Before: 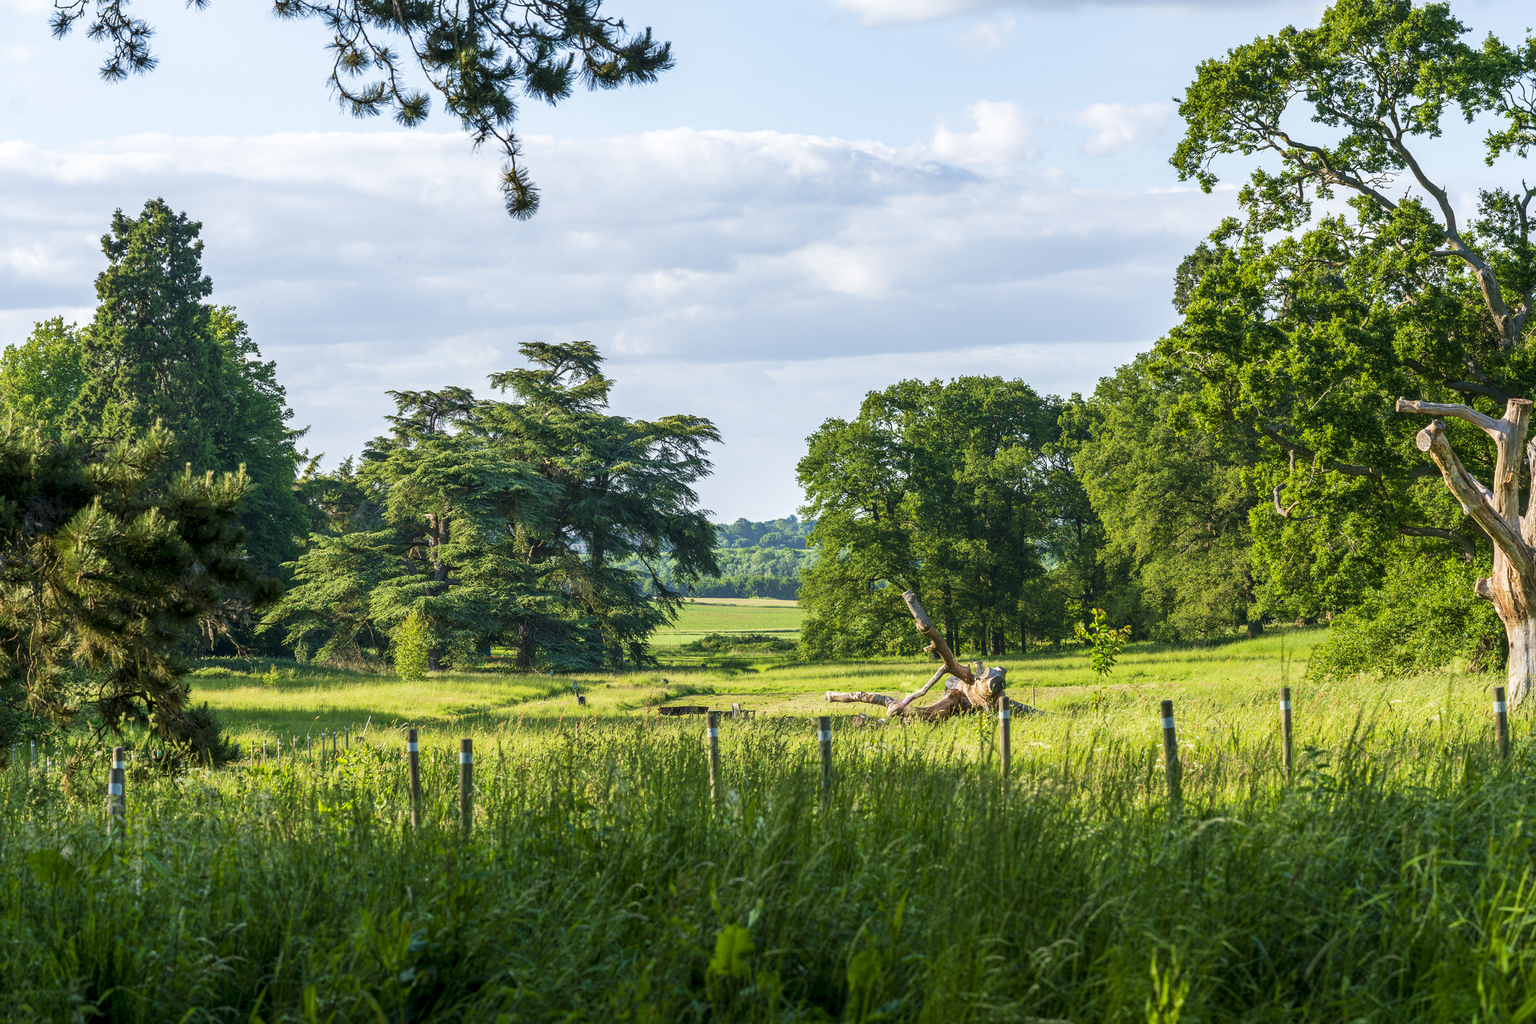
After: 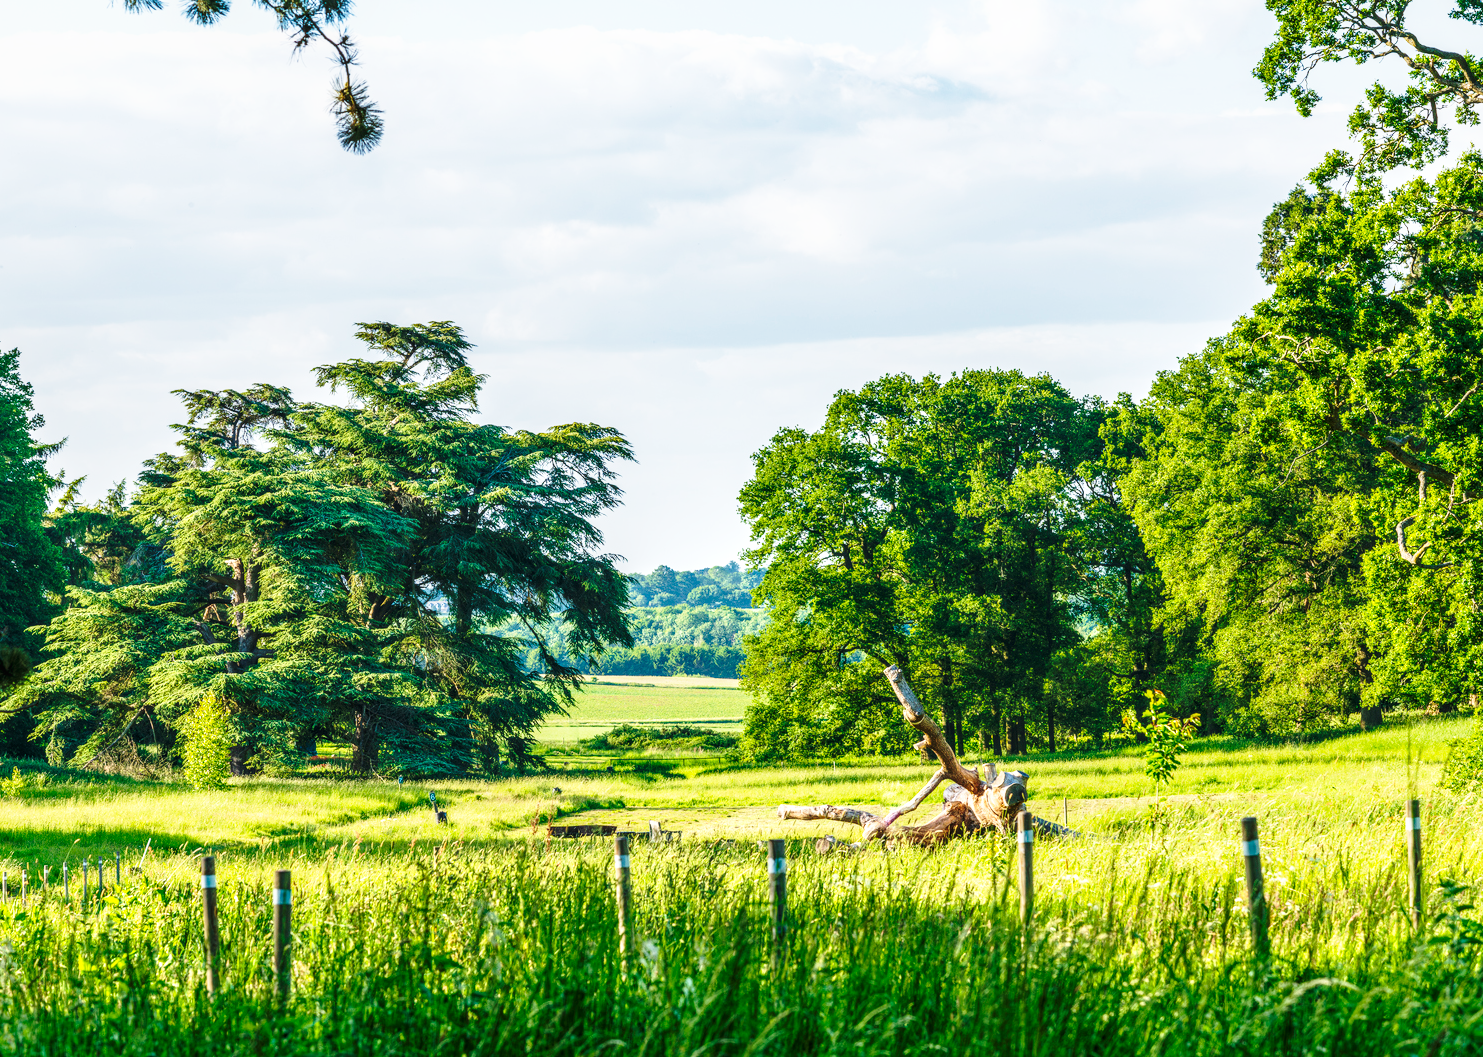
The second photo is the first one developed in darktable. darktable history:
white balance: red 1, blue 1
local contrast: on, module defaults
base curve: curves: ch0 [(0, 0) (0.036, 0.037) (0.121, 0.228) (0.46, 0.76) (0.859, 0.983) (1, 1)], preserve colors none
crop and rotate: left 17.046%, top 10.659%, right 12.989%, bottom 14.553%
